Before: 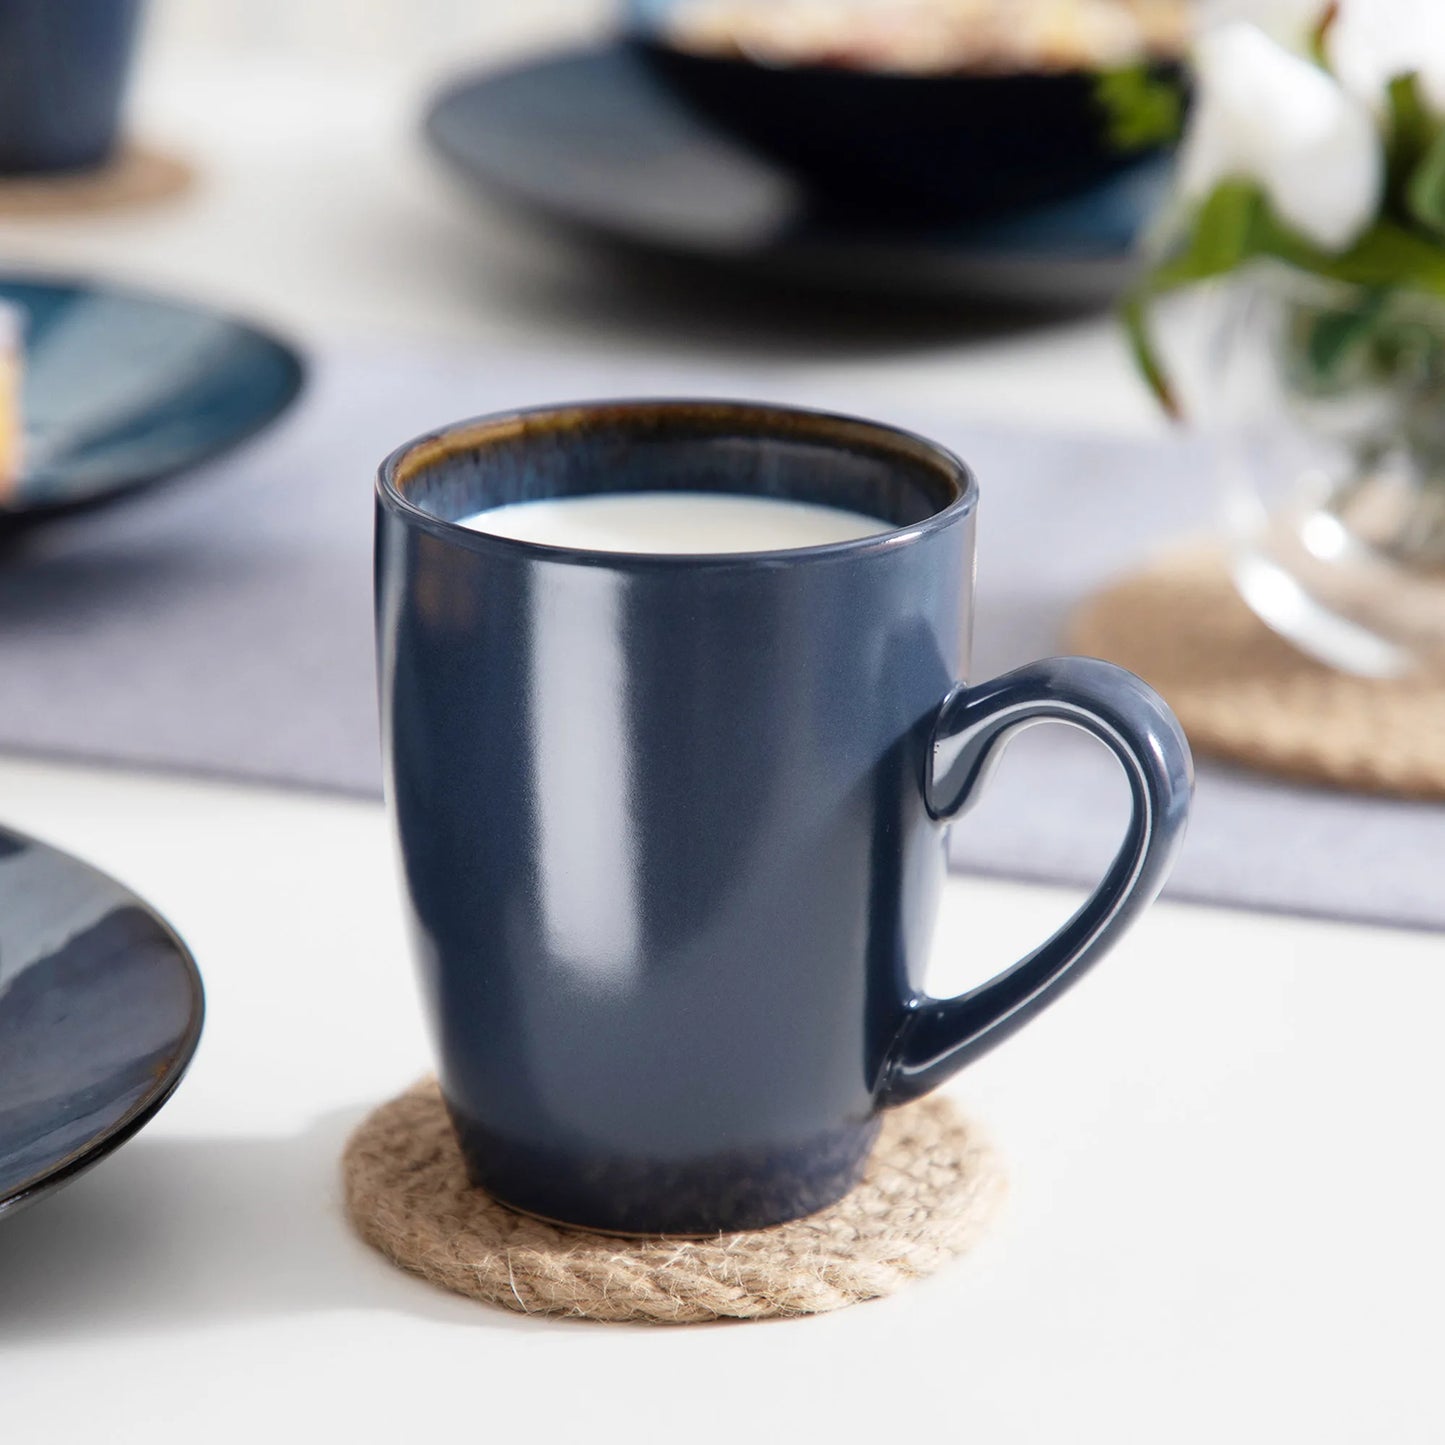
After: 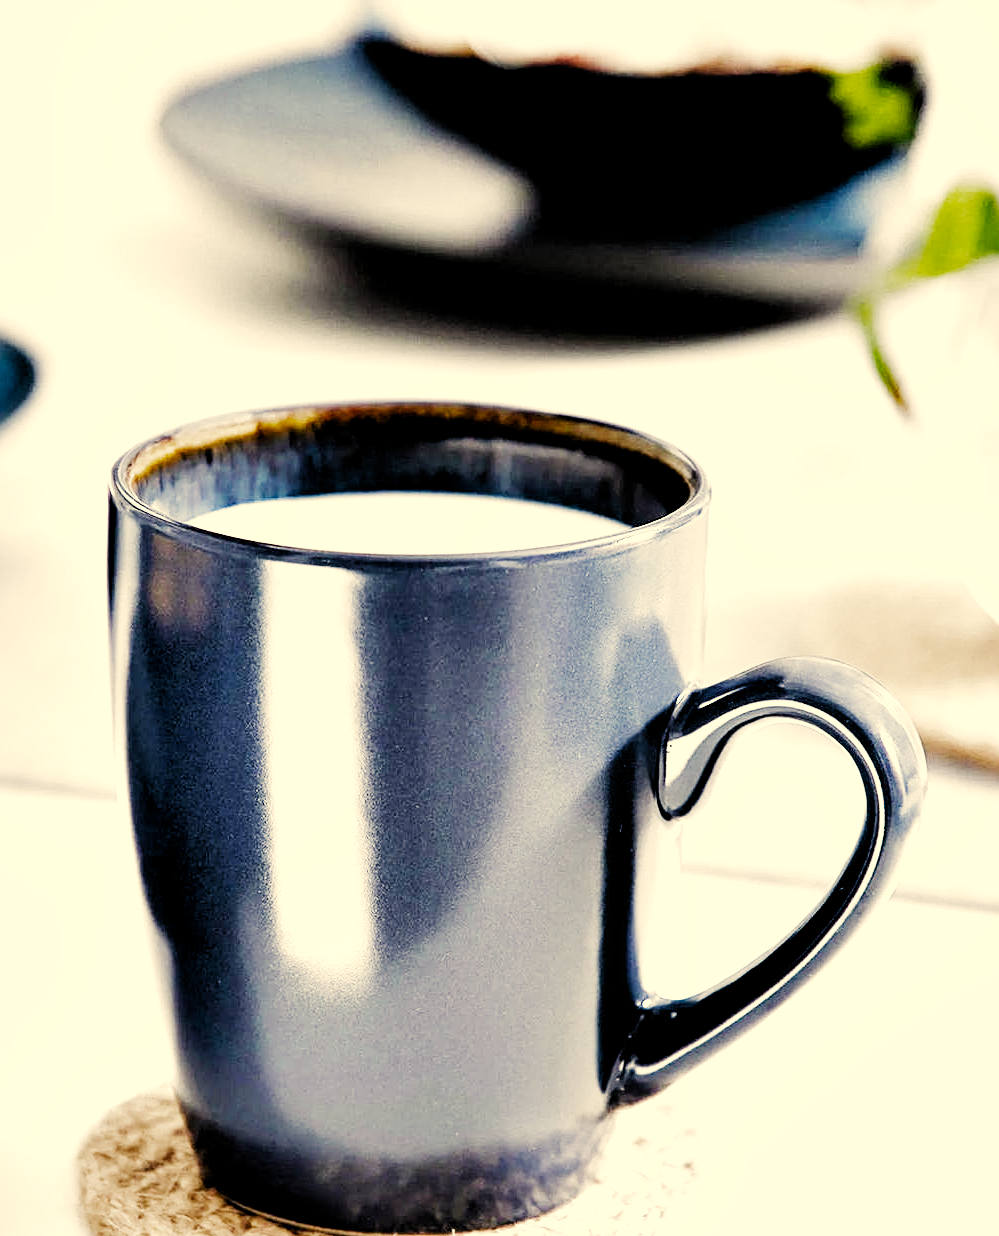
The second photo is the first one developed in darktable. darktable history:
exposure: exposure 2.209 EV, compensate highlight preservation false
contrast equalizer: octaves 7, y [[0.6 ×6], [0.55 ×6], [0 ×6], [0 ×6], [0 ×6]]
crop: left 18.501%, right 12.323%, bottom 14.446%
local contrast: mode bilateral grid, contrast 20, coarseness 49, detail 119%, midtone range 0.2
filmic rgb: black relative exposure -5.02 EV, white relative exposure 3.97 EV, hardness 2.89, contrast 1.3, highlights saturation mix -9.8%, preserve chrominance no, color science v5 (2021), contrast in shadows safe, contrast in highlights safe
color correction: highlights a* 1.43, highlights b* 17.34
sharpen: on, module defaults
